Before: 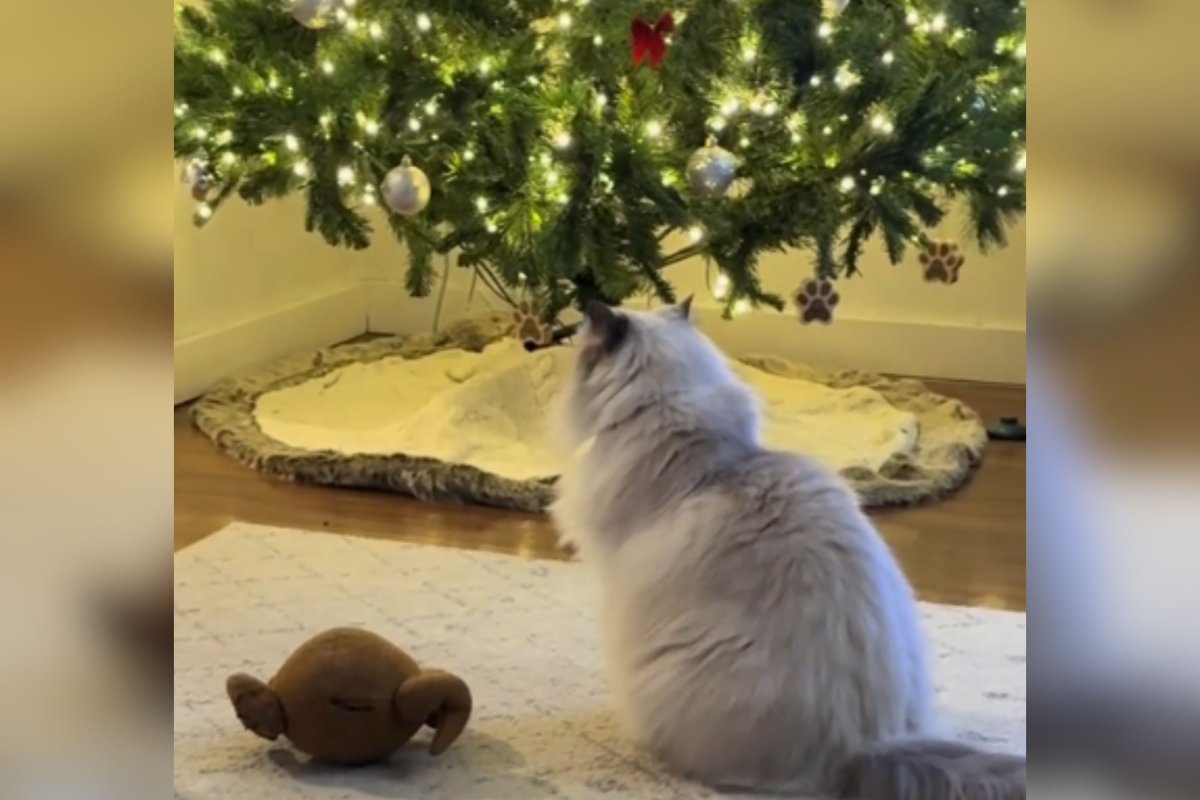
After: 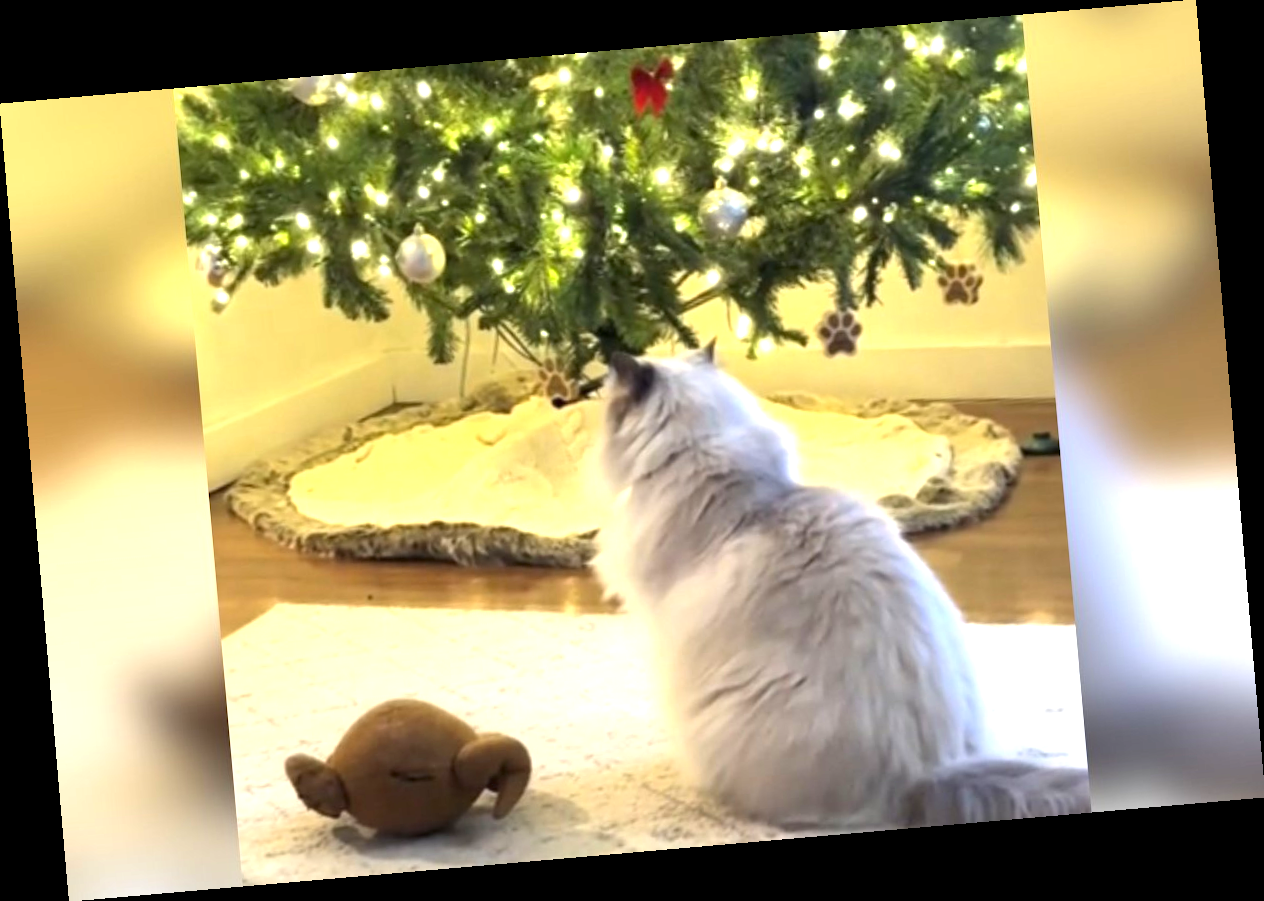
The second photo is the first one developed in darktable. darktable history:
rotate and perspective: rotation -4.98°, automatic cropping off
exposure: exposure 1.223 EV, compensate highlight preservation false
